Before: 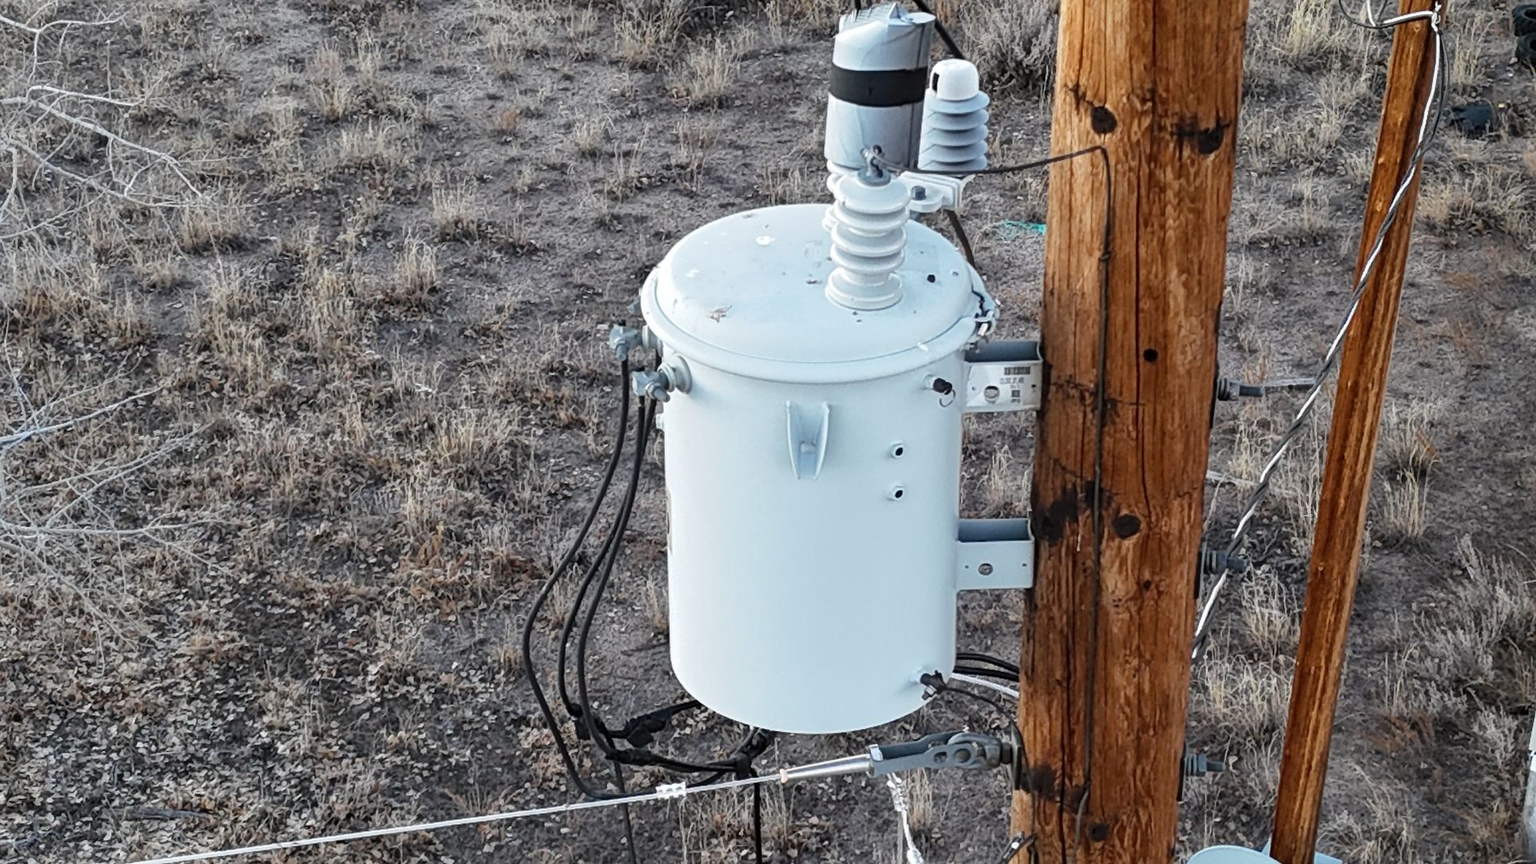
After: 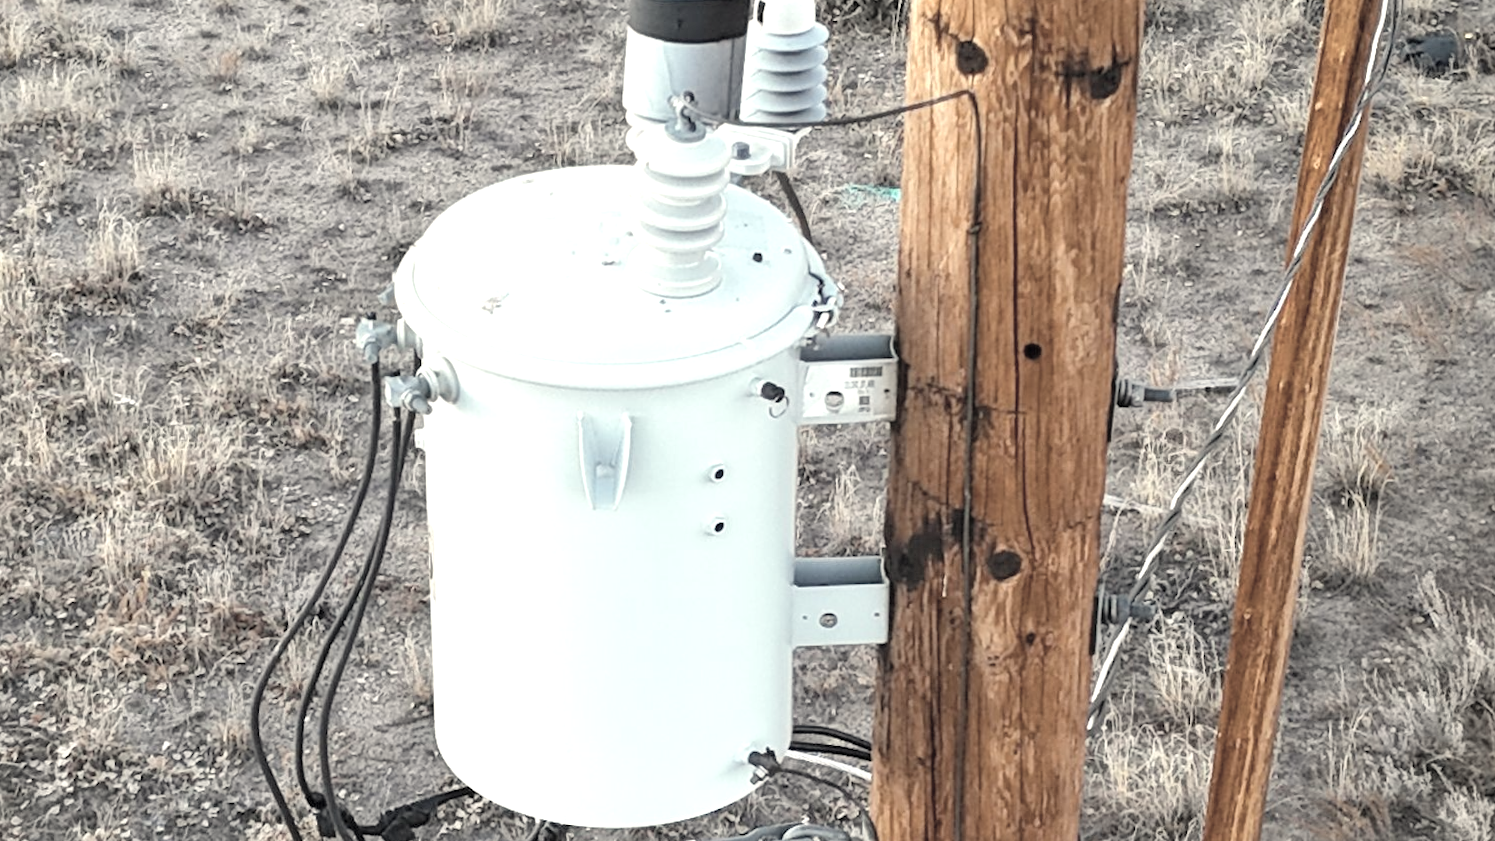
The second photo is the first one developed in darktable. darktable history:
white balance: red 1.029, blue 0.92
color balance rgb: perceptual saturation grading › global saturation 10%, global vibrance 20%
exposure: exposure 0.74 EV, compensate highlight preservation false
crop and rotate: left 20.74%, top 7.912%, right 0.375%, bottom 13.378%
contrast brightness saturation: brightness 0.18, saturation -0.5
rotate and perspective: rotation -0.45°, automatic cropping original format, crop left 0.008, crop right 0.992, crop top 0.012, crop bottom 0.988
